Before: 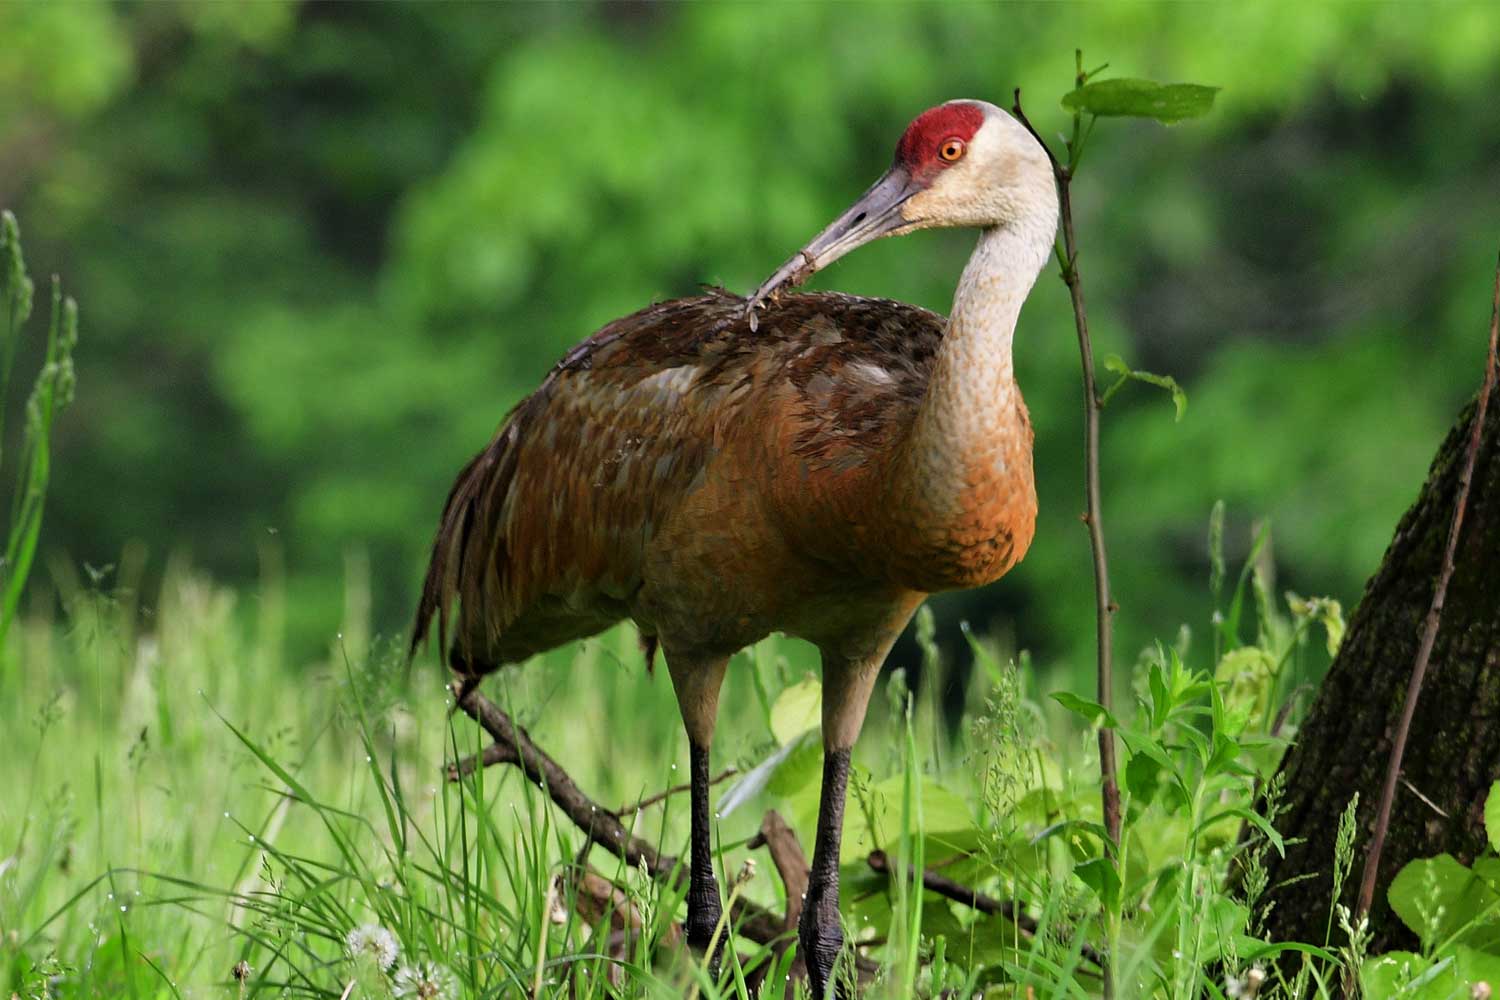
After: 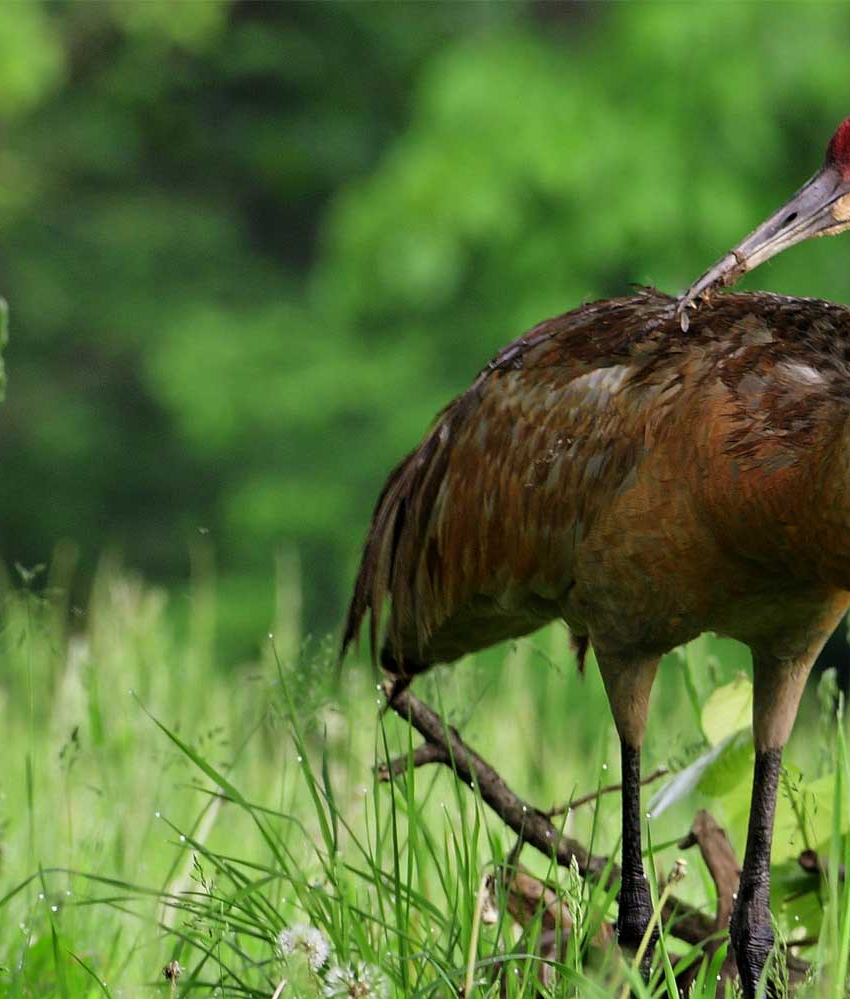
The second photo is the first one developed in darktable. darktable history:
crop: left 4.64%, right 38.666%
